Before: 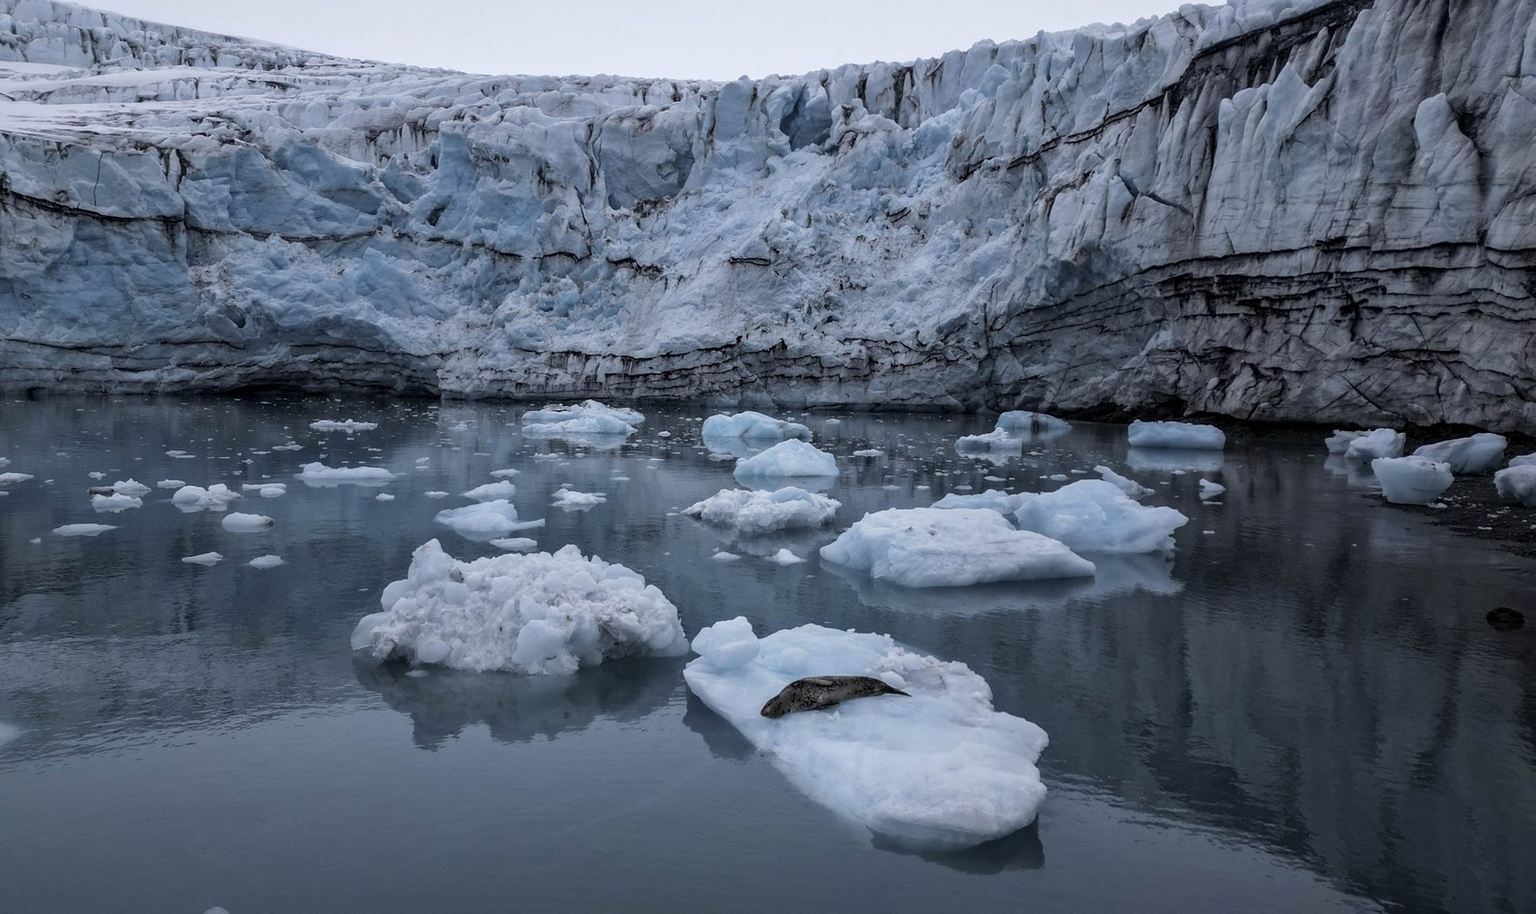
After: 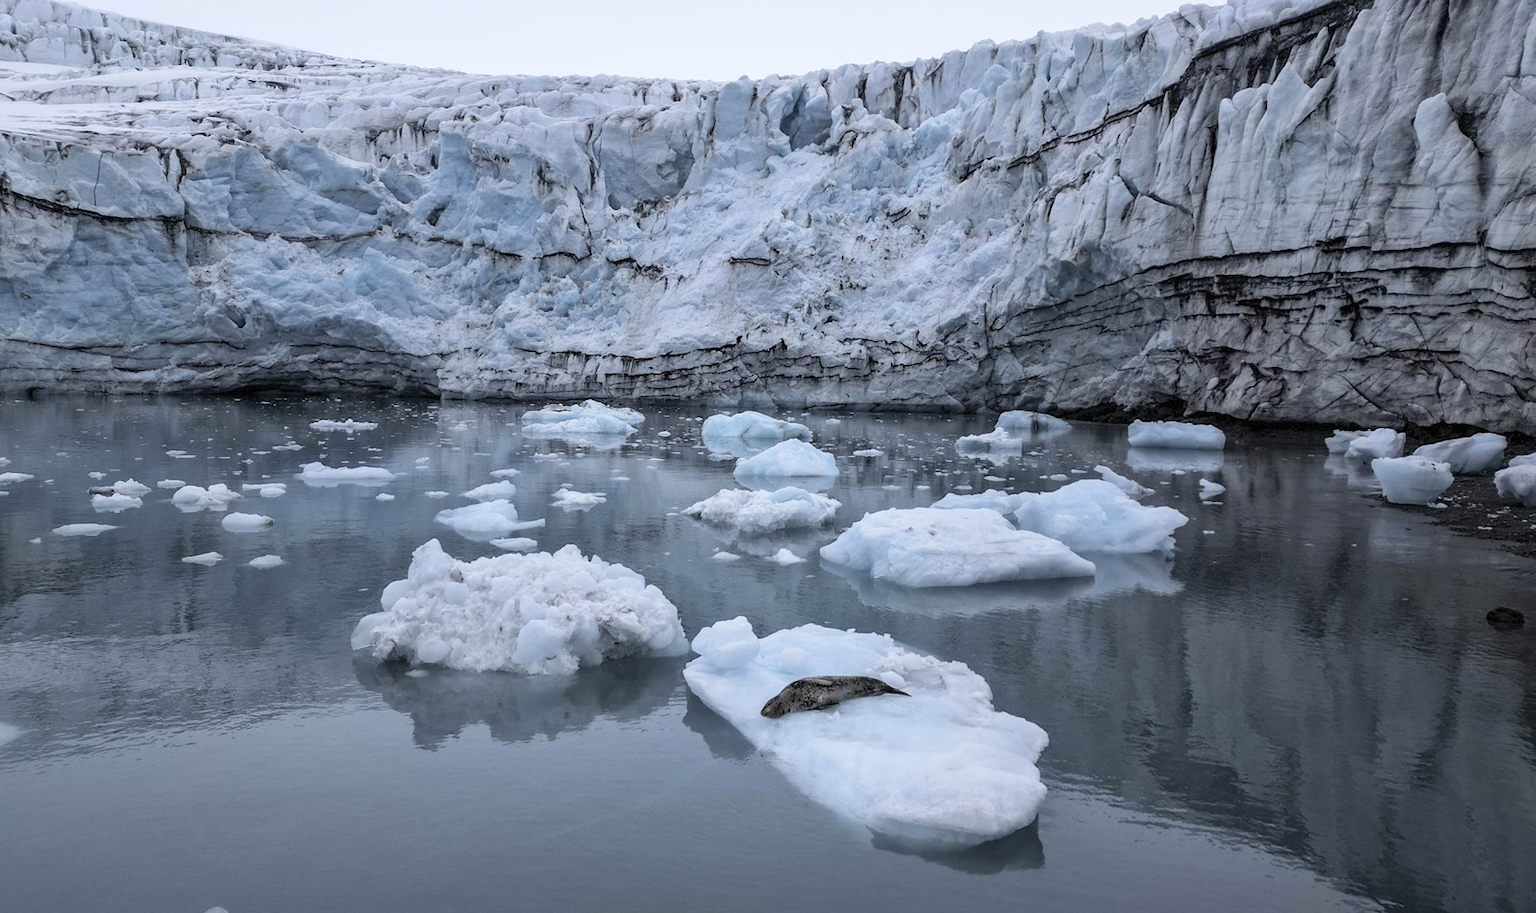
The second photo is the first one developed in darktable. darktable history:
contrast brightness saturation: contrast 0.142, brightness 0.22
